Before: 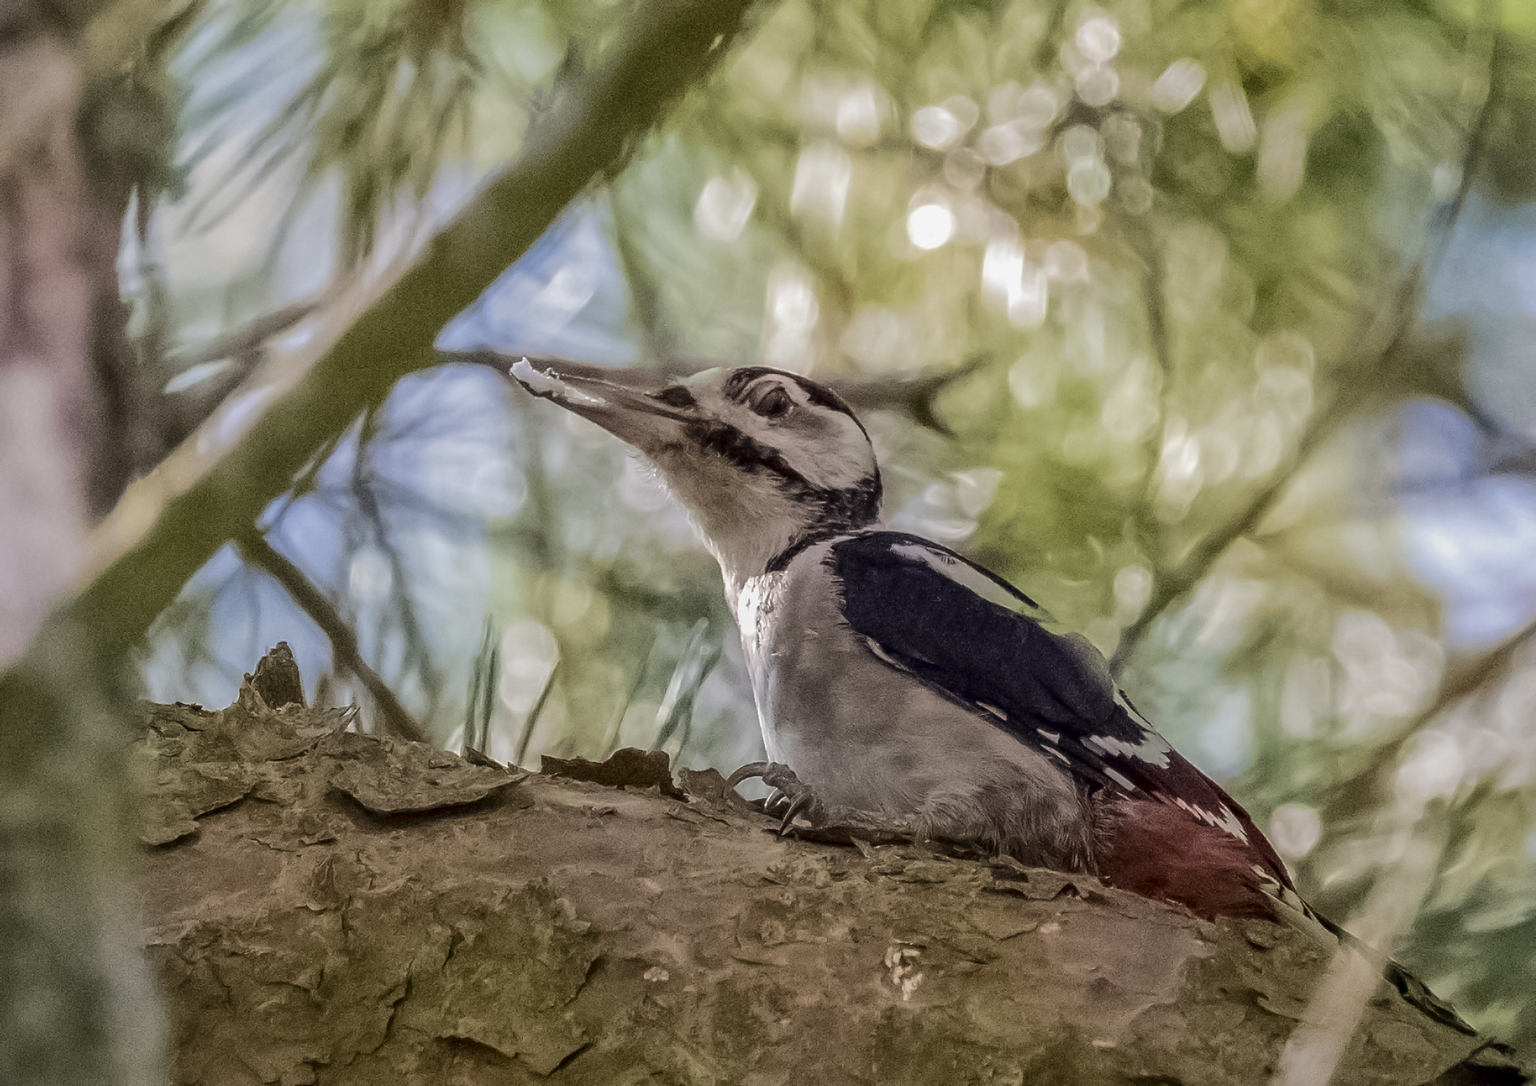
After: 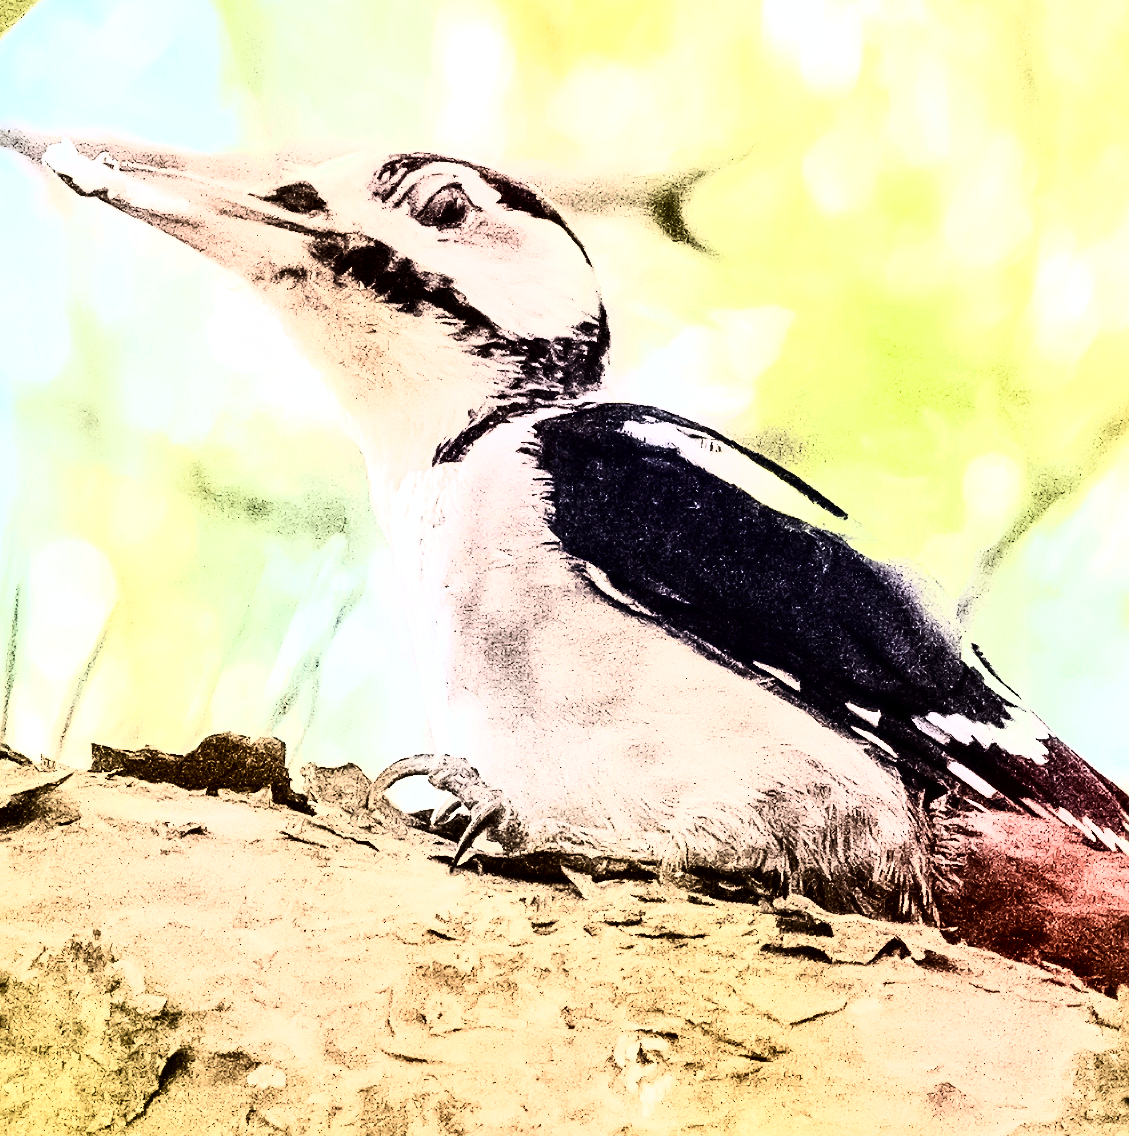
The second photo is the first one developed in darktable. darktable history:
sharpen: on, module defaults
exposure: black level correction 0, exposure 1.45 EV, compensate exposure bias true, compensate highlight preservation false
contrast brightness saturation: contrast 0.28
rgb curve: curves: ch0 [(0, 0) (0.21, 0.15) (0.24, 0.21) (0.5, 0.75) (0.75, 0.96) (0.89, 0.99) (1, 1)]; ch1 [(0, 0.02) (0.21, 0.13) (0.25, 0.2) (0.5, 0.67) (0.75, 0.9) (0.89, 0.97) (1, 1)]; ch2 [(0, 0.02) (0.21, 0.13) (0.25, 0.2) (0.5, 0.67) (0.75, 0.9) (0.89, 0.97) (1, 1)], compensate middle gray true
white balance: red 0.982, blue 1.018
crop: left 31.379%, top 24.658%, right 20.326%, bottom 6.628%
